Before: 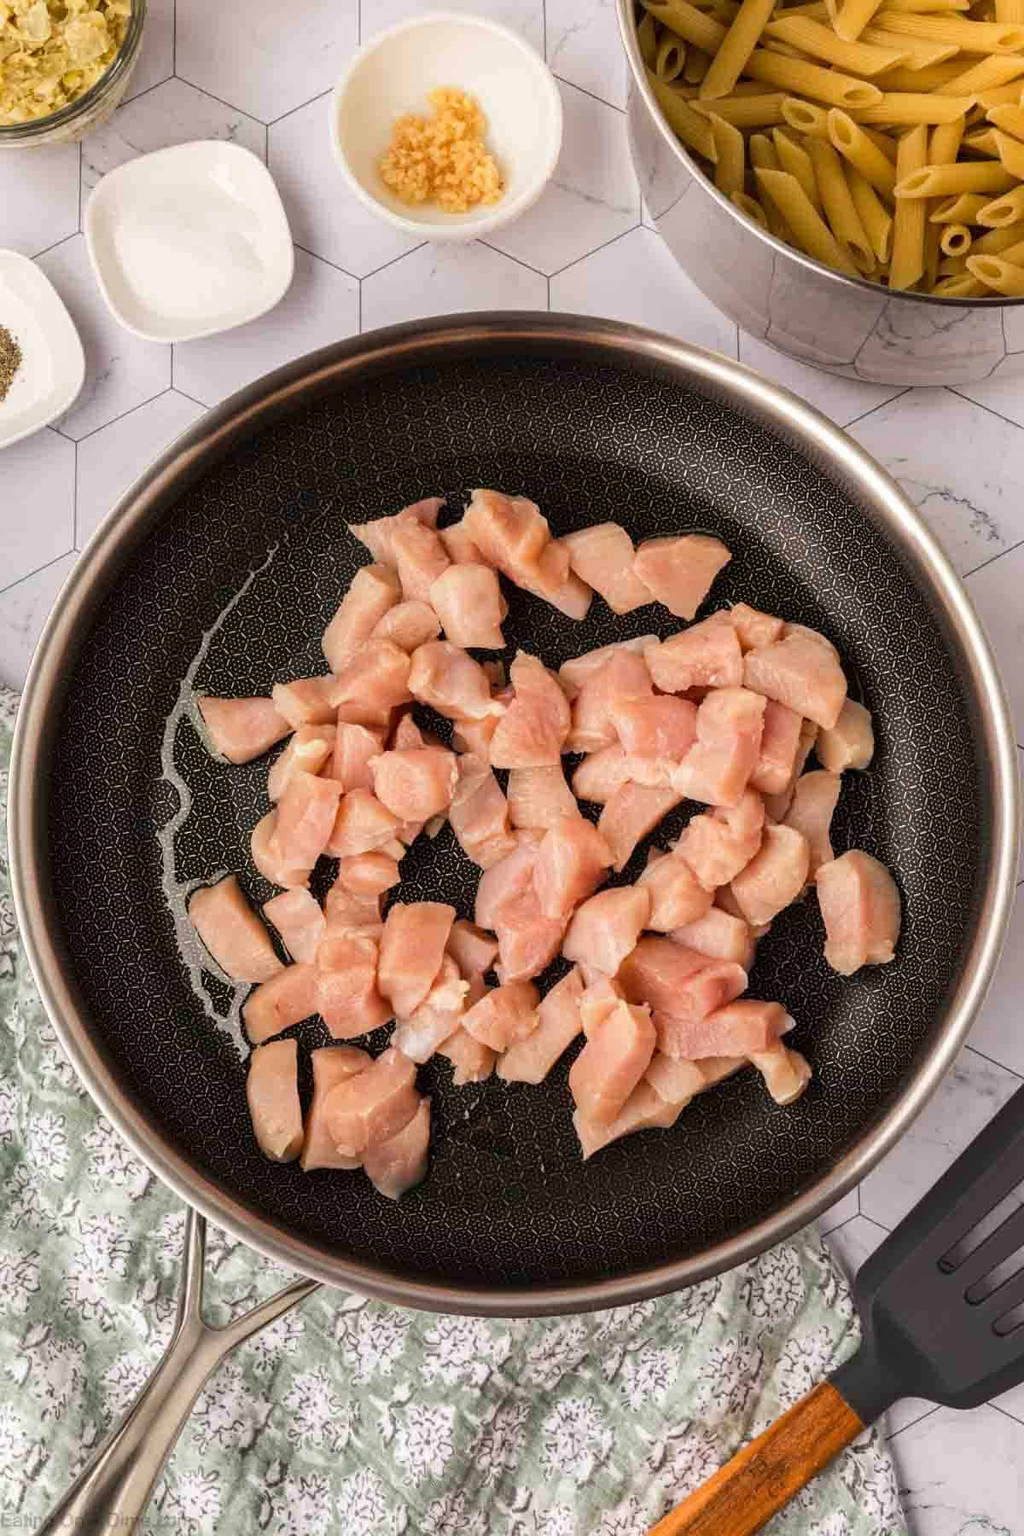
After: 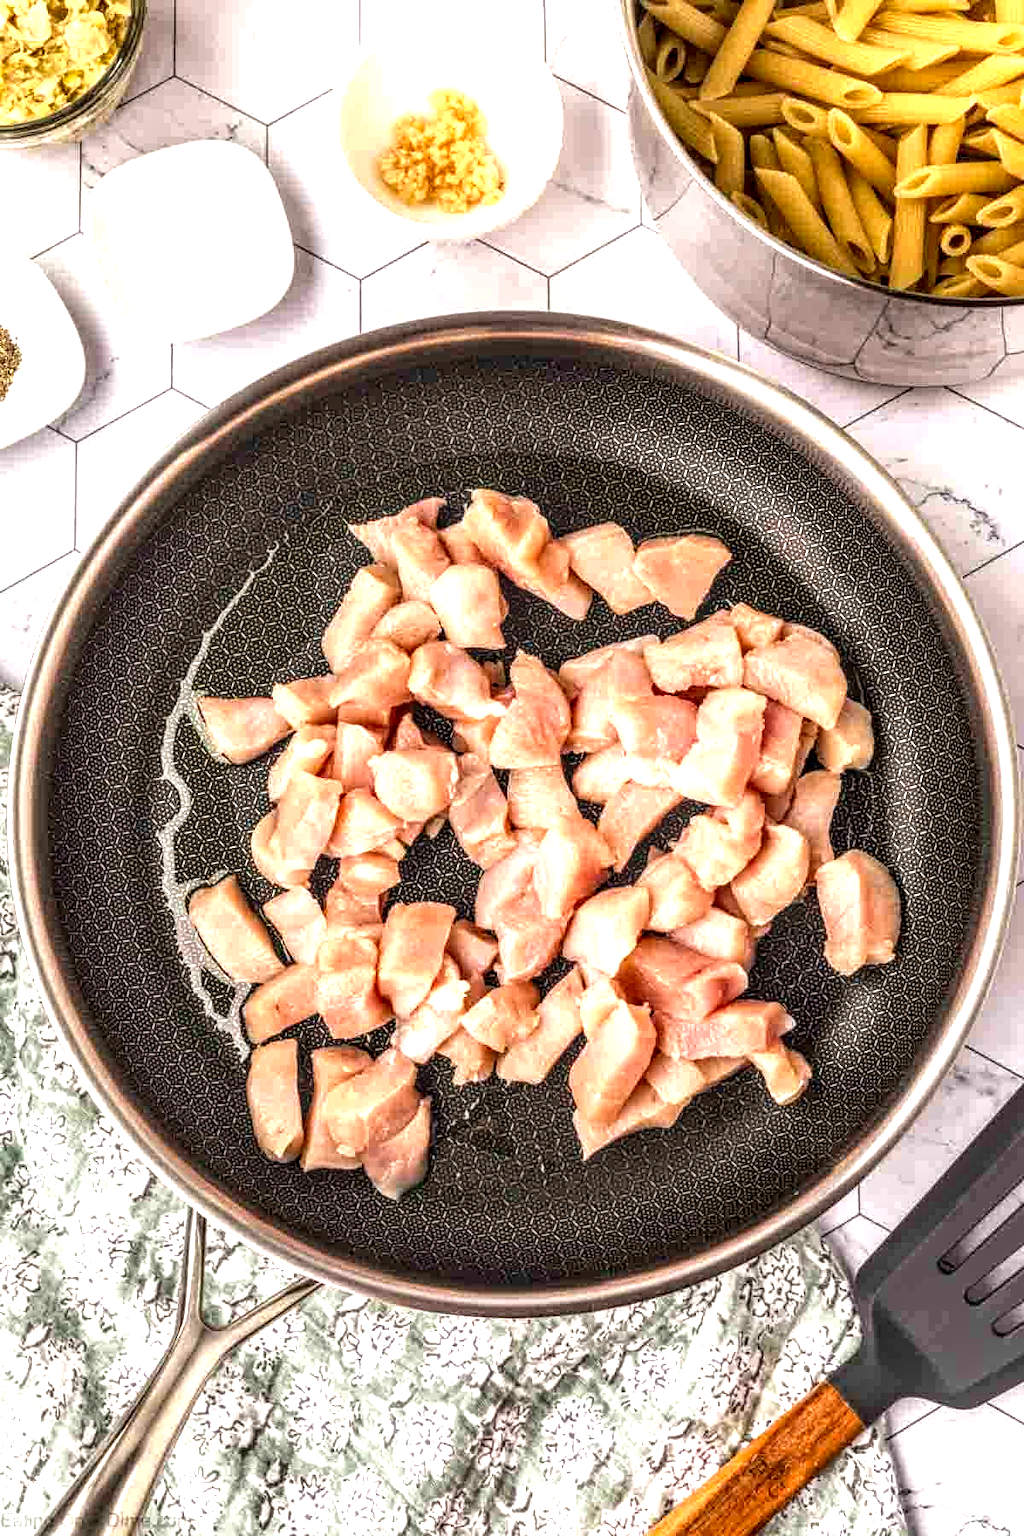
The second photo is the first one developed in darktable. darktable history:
local contrast: highlights 3%, shadows 2%, detail 182%
exposure: black level correction 0, exposure 1.015 EV, compensate highlight preservation false
